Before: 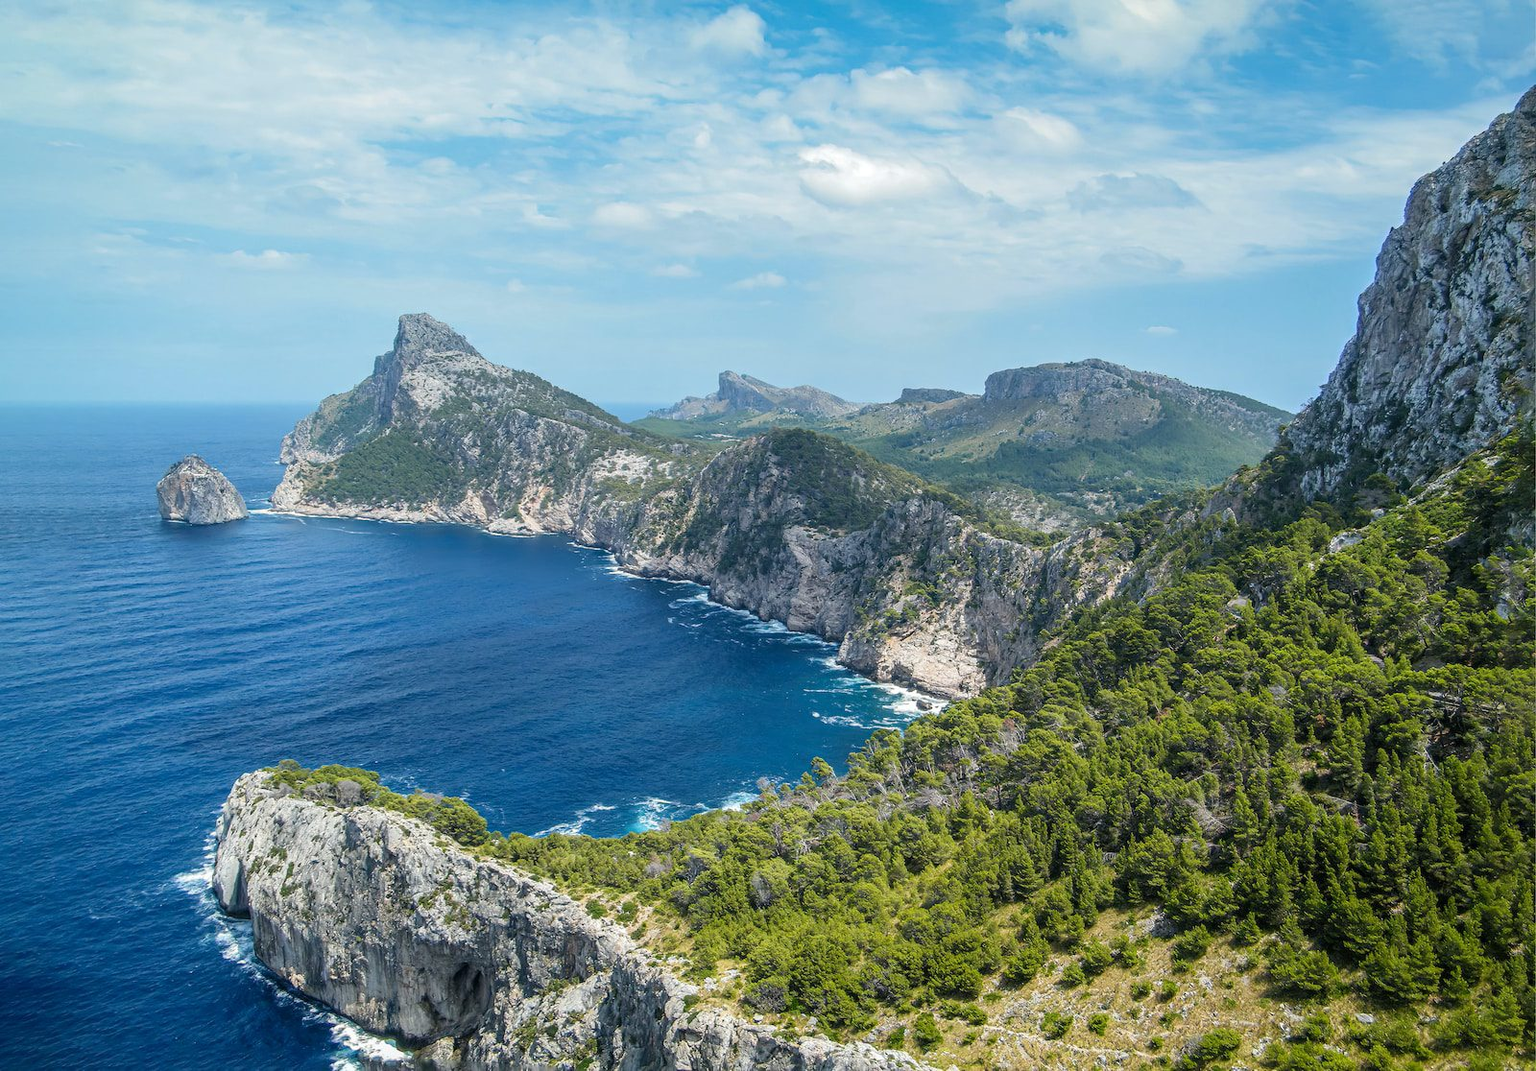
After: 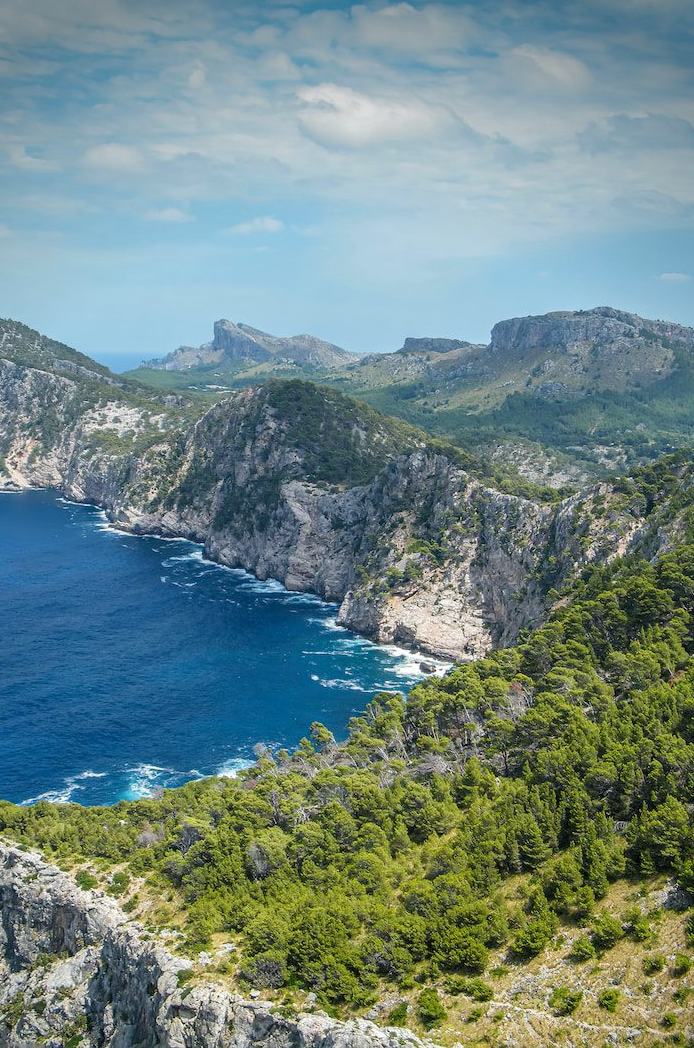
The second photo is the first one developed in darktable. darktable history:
vignetting: brightness -0.629, saturation -0.007, center (-0.028, 0.239)
crop: left 33.452%, top 6.025%, right 23.155%
